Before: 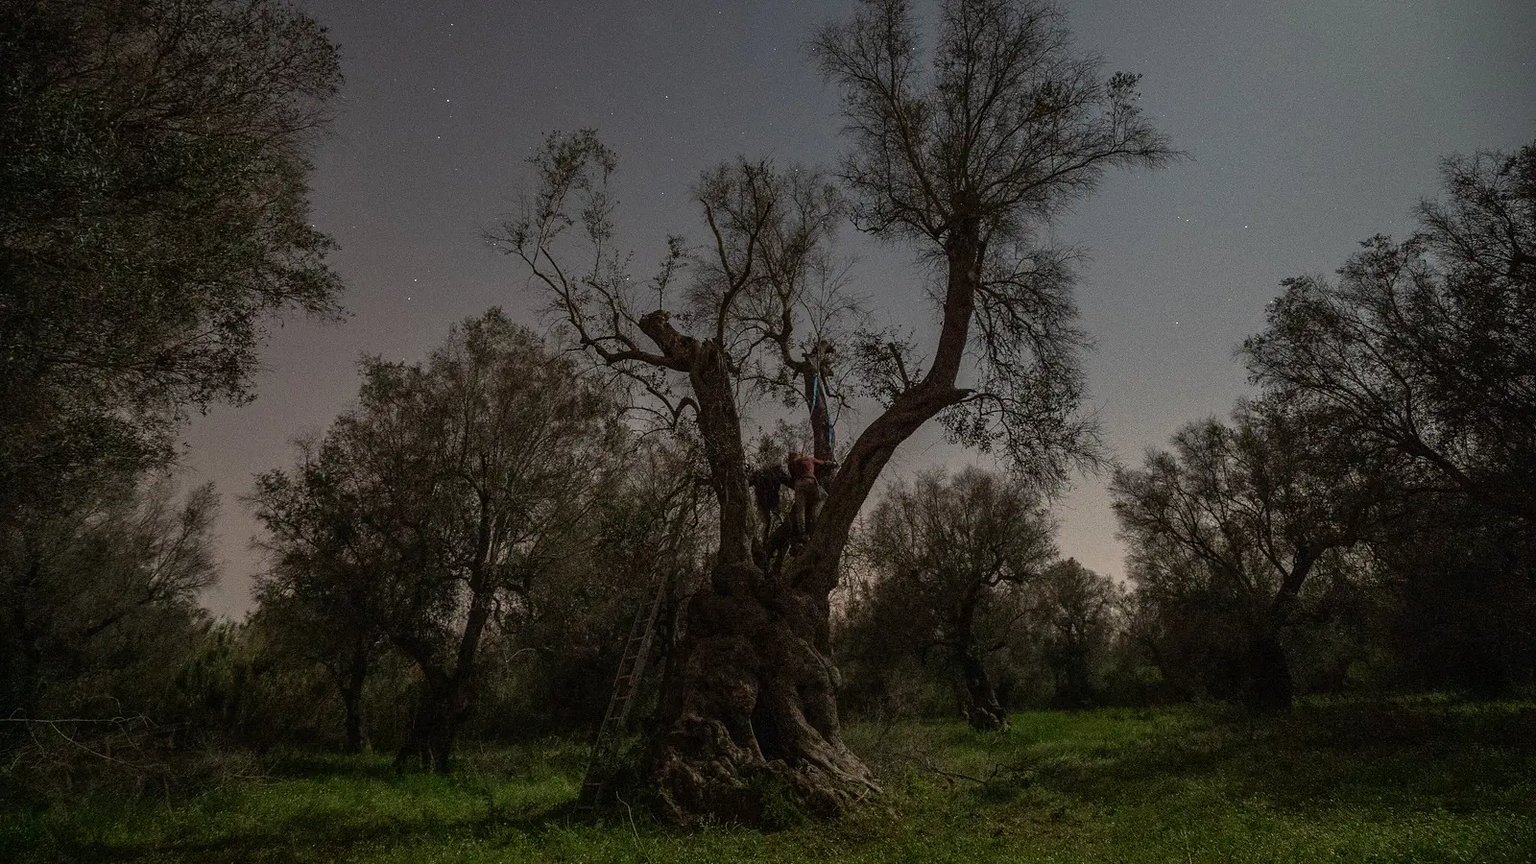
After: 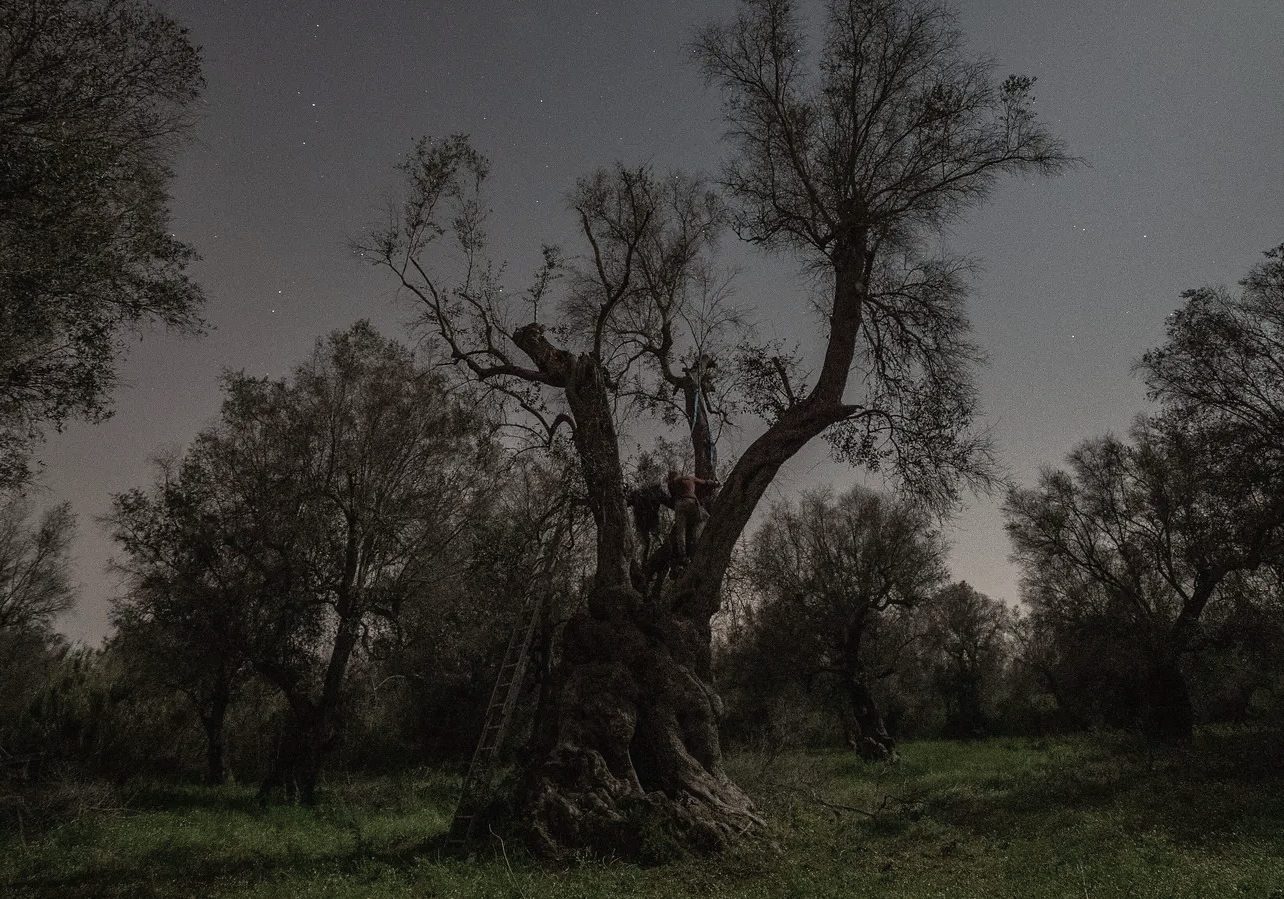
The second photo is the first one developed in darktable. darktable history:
crop and rotate: left 9.593%, right 10.15%
contrast brightness saturation: contrast -0.018, brightness -0.014, saturation 0.04
color correction: highlights b* -0.053, saturation 0.582
